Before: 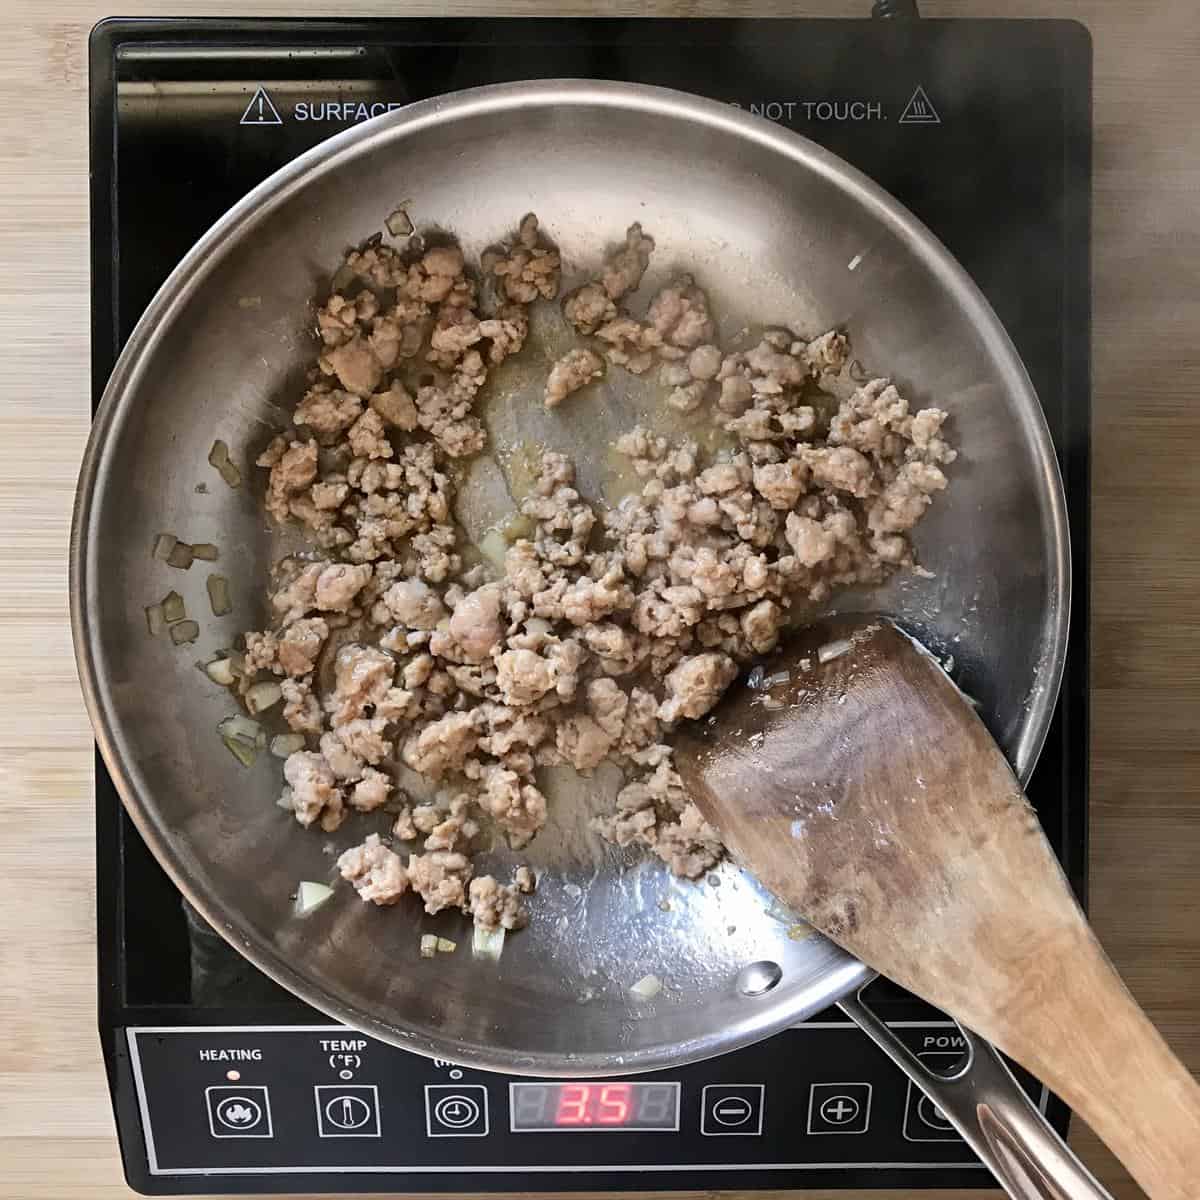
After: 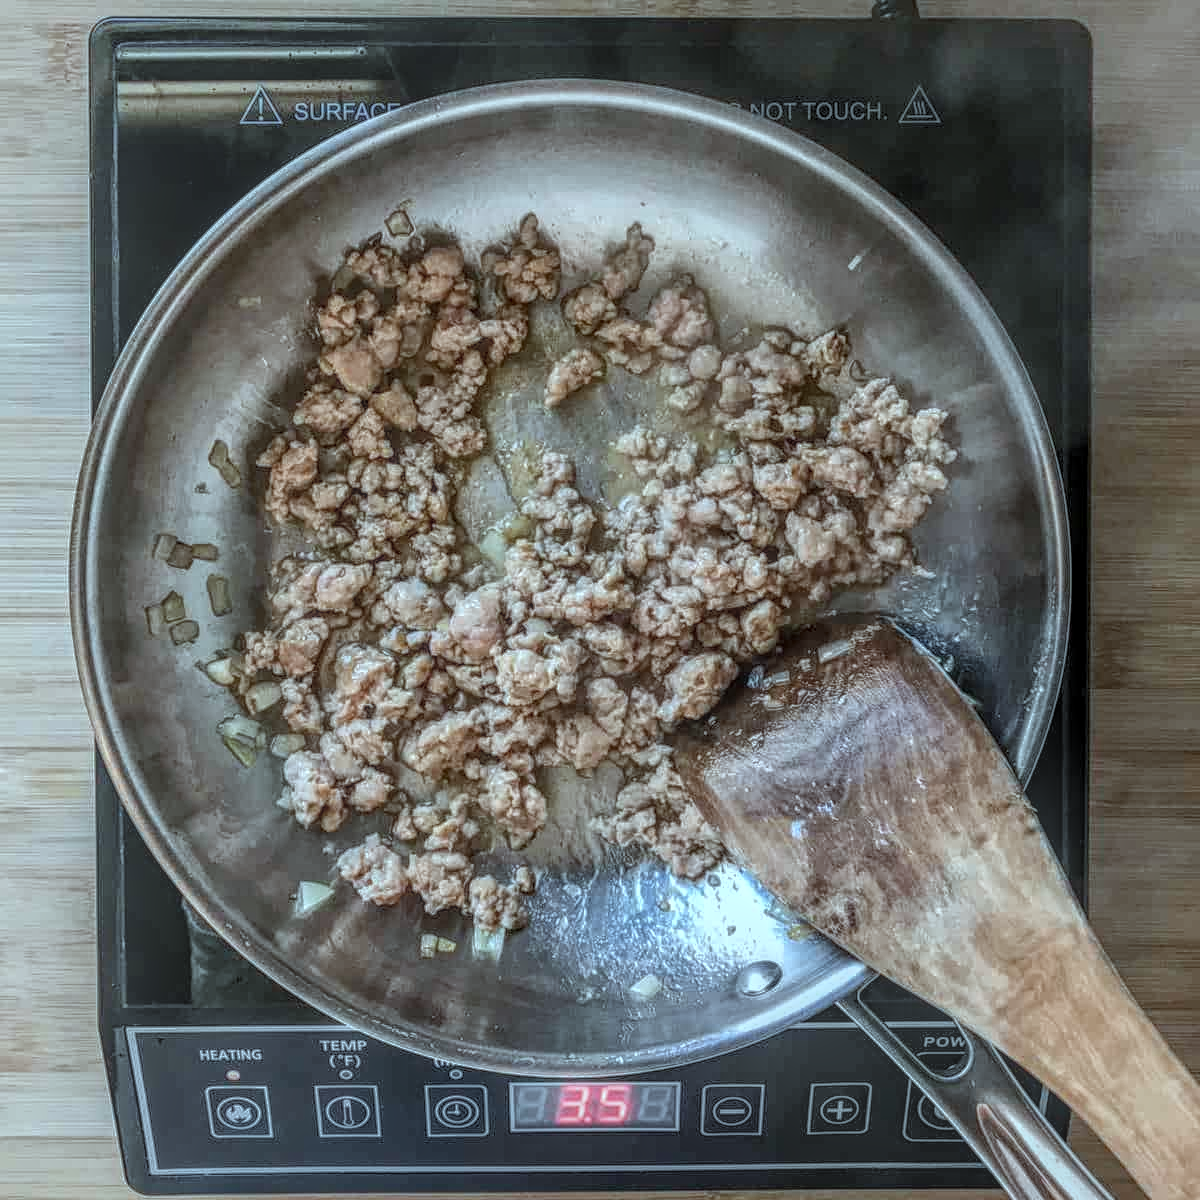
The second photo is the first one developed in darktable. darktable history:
color correction: highlights a* -11.32, highlights b* -15.86
local contrast: highlights 5%, shadows 2%, detail 199%, midtone range 0.252
